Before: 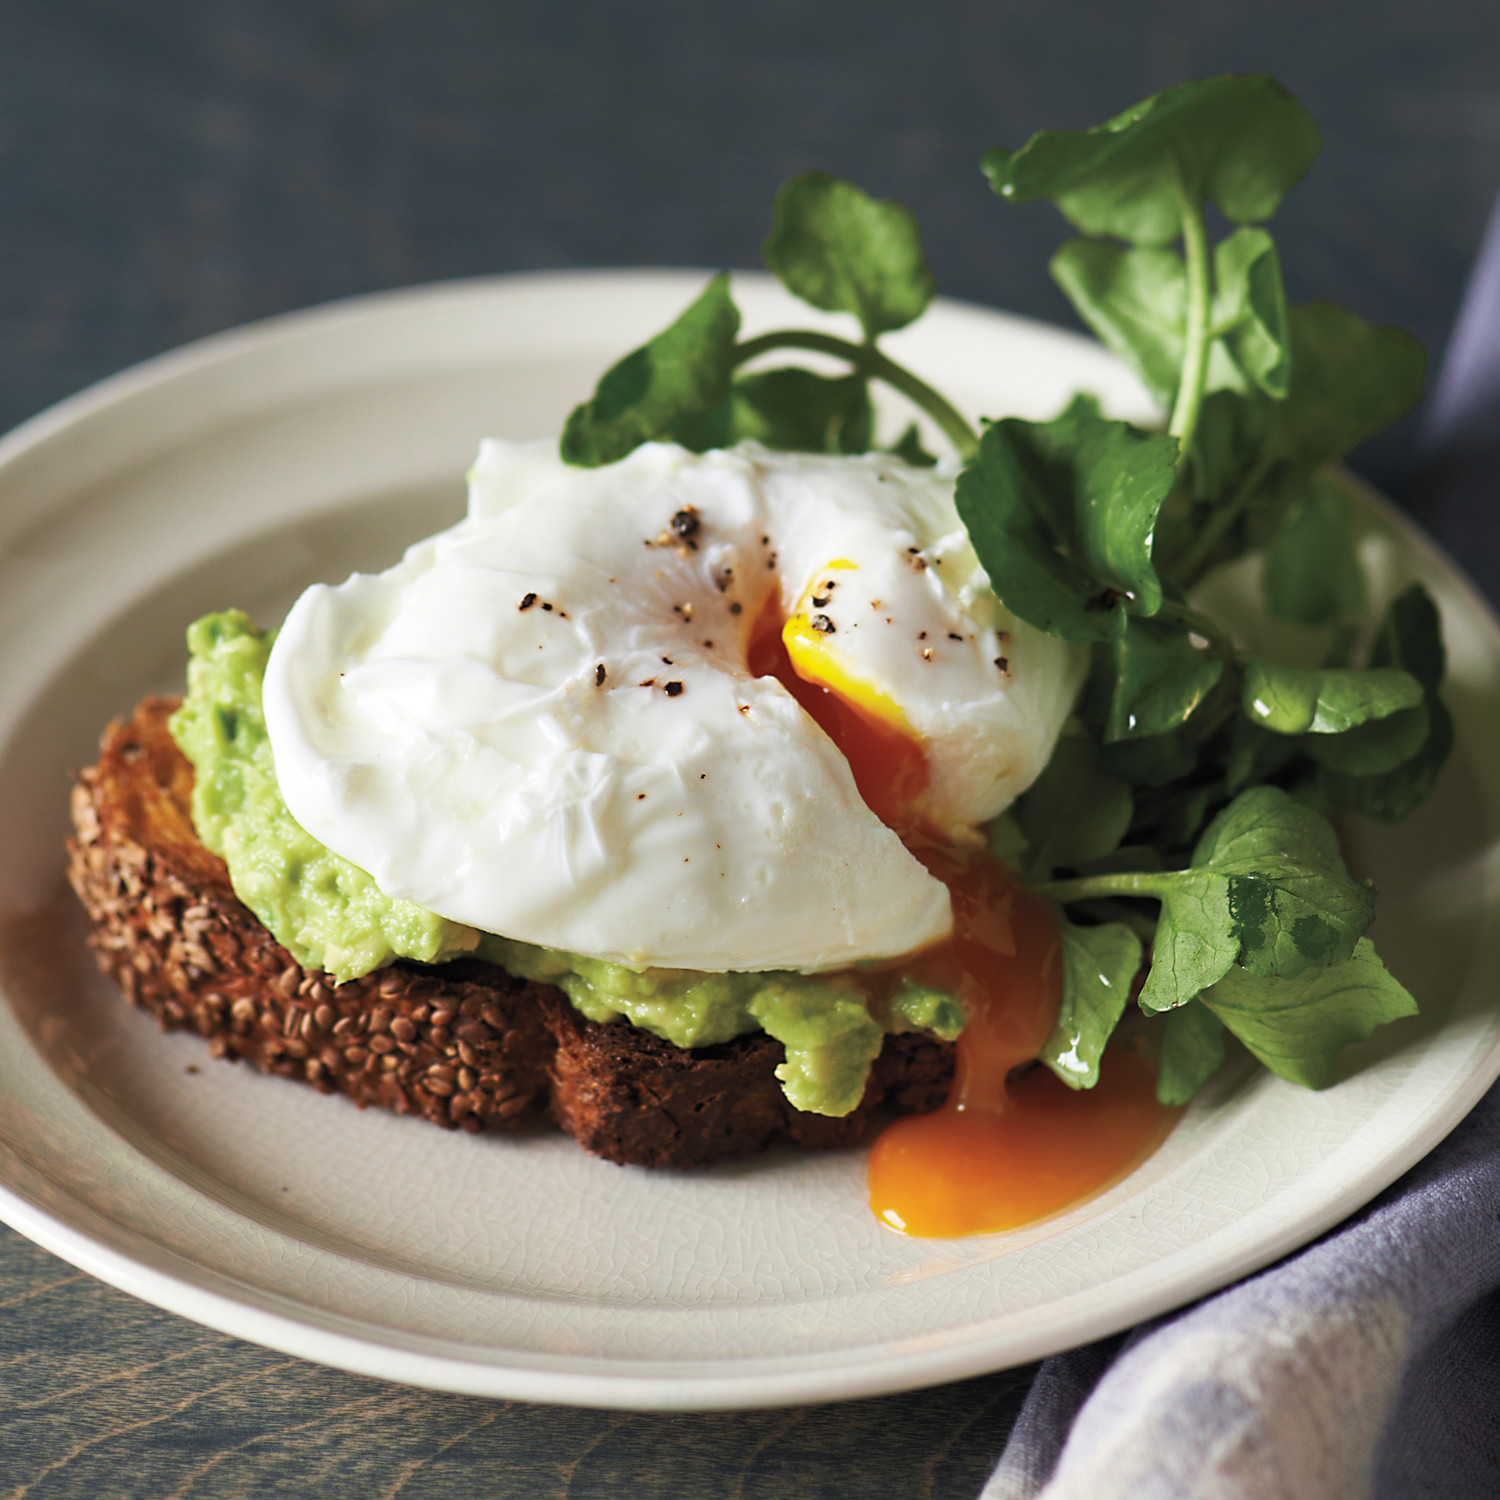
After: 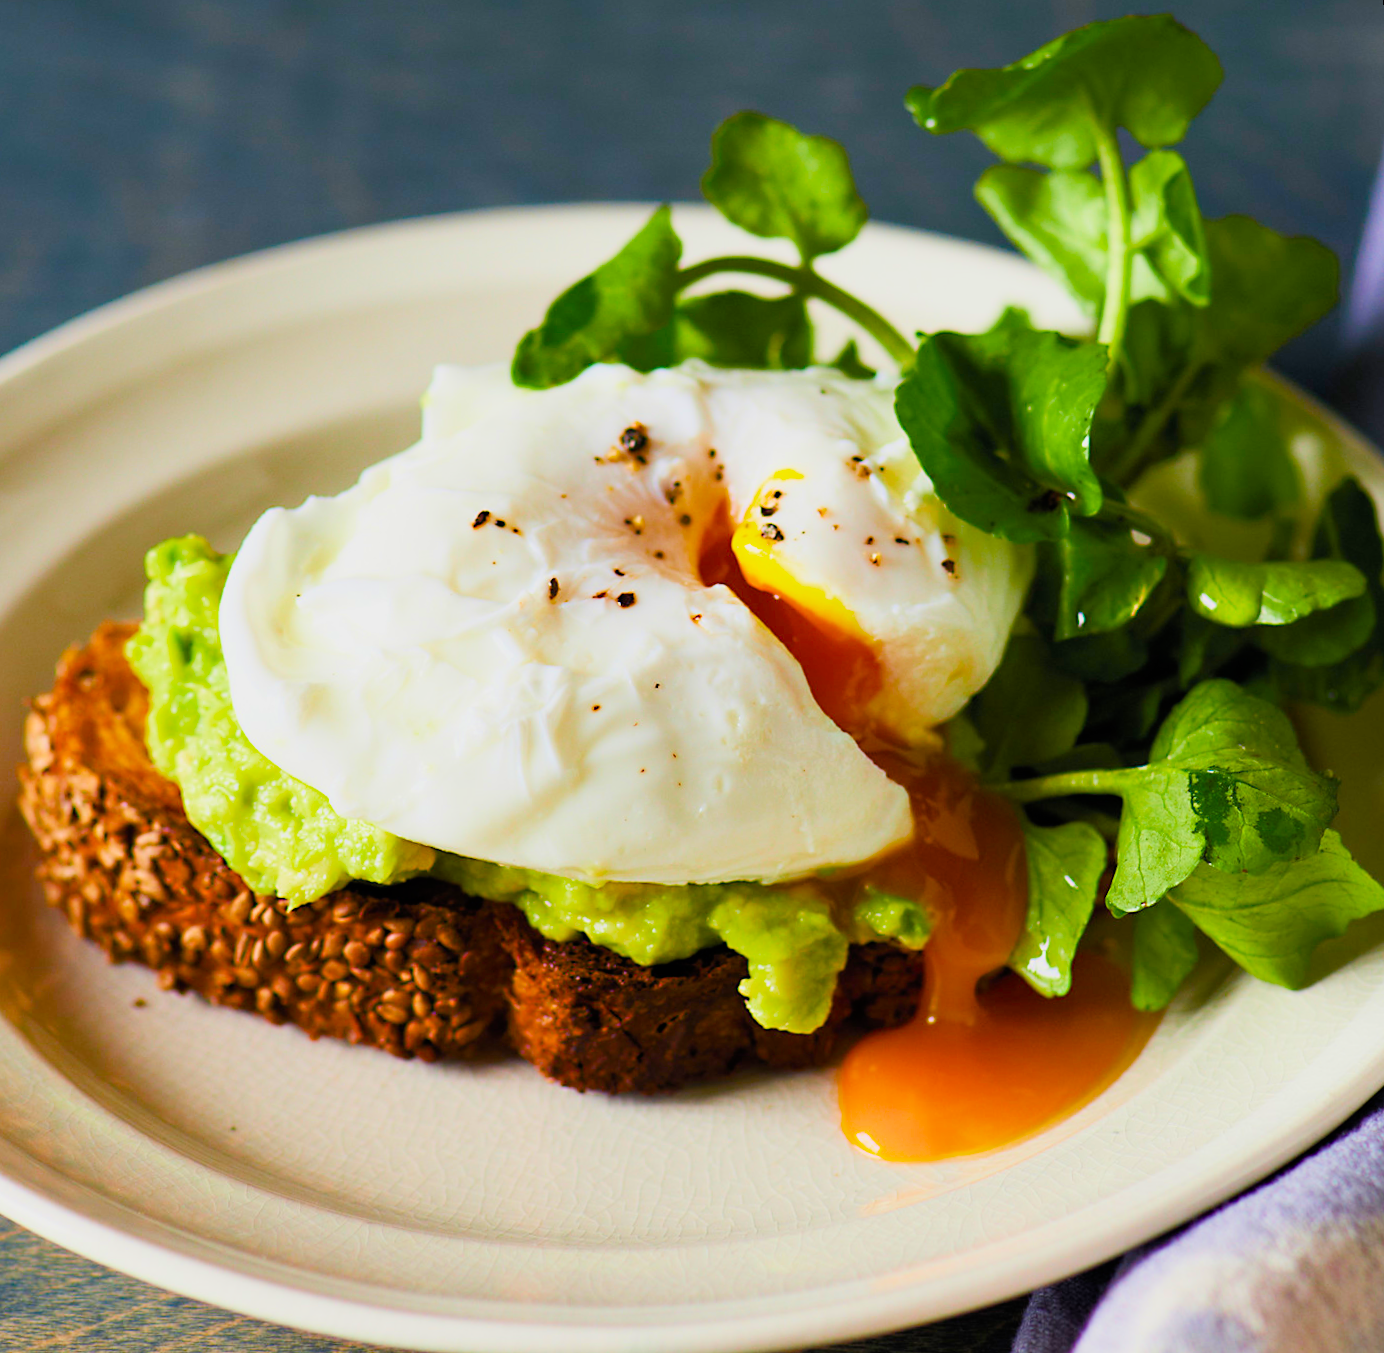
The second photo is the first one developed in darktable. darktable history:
color balance: contrast 6.48%, output saturation 113.3%
filmic rgb: black relative exposure -8.42 EV, white relative exposure 4.68 EV, hardness 3.82, color science v6 (2022)
crop: top 0.448%, right 0.264%, bottom 5.045%
exposure: exposure 0.64 EV, compensate highlight preservation false
color balance rgb: perceptual saturation grading › global saturation 20%, perceptual saturation grading › highlights -25%, perceptual saturation grading › shadows 50.52%, global vibrance 40.24%
rotate and perspective: rotation -1.68°, lens shift (vertical) -0.146, crop left 0.049, crop right 0.912, crop top 0.032, crop bottom 0.96
